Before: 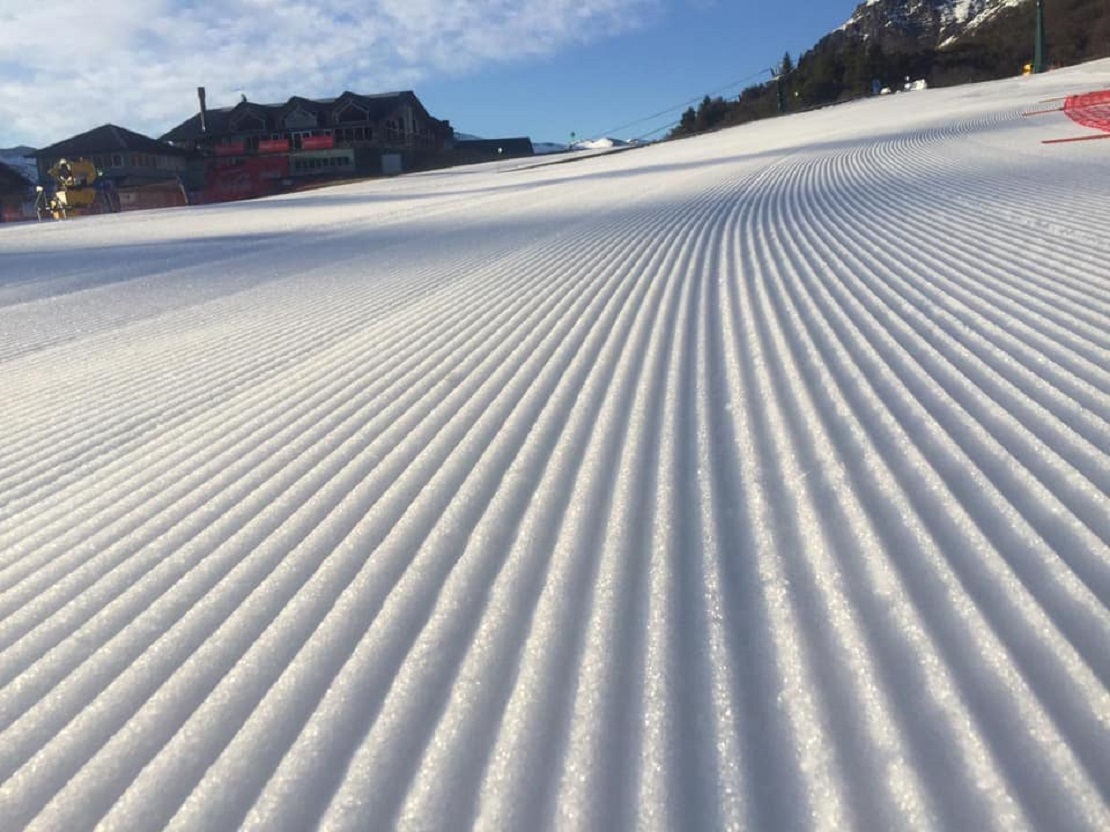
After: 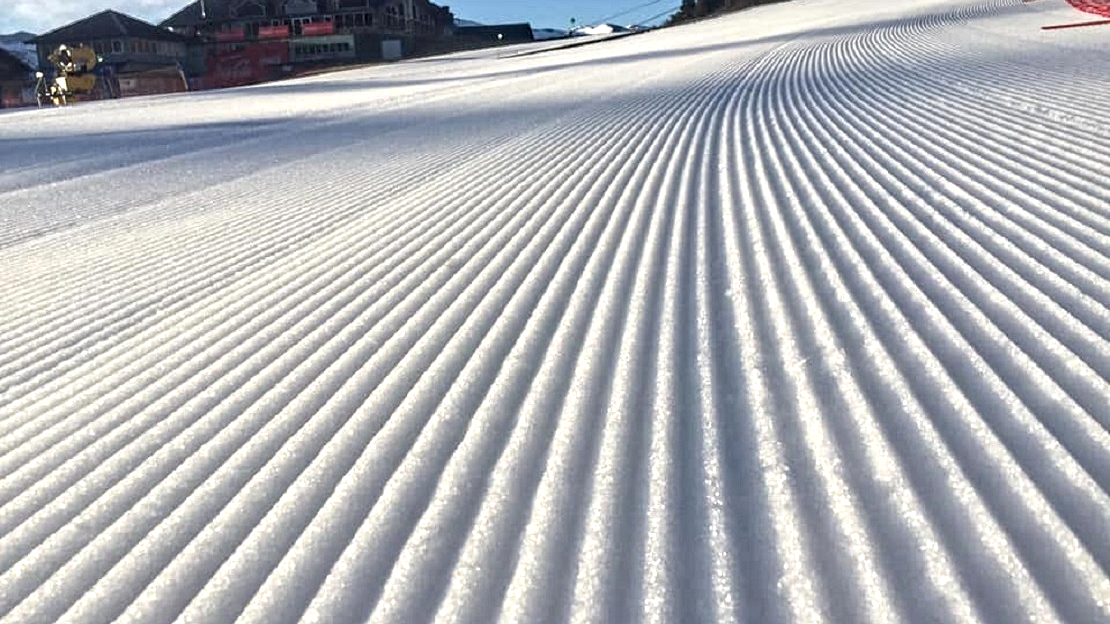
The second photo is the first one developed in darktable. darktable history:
levels: levels [0, 0.476, 0.951]
contrast equalizer: octaves 7, y [[0.5, 0.542, 0.583, 0.625, 0.667, 0.708], [0.5 ×6], [0.5 ×6], [0 ×6], [0 ×6]]
crop: top 13.819%, bottom 11.169%
